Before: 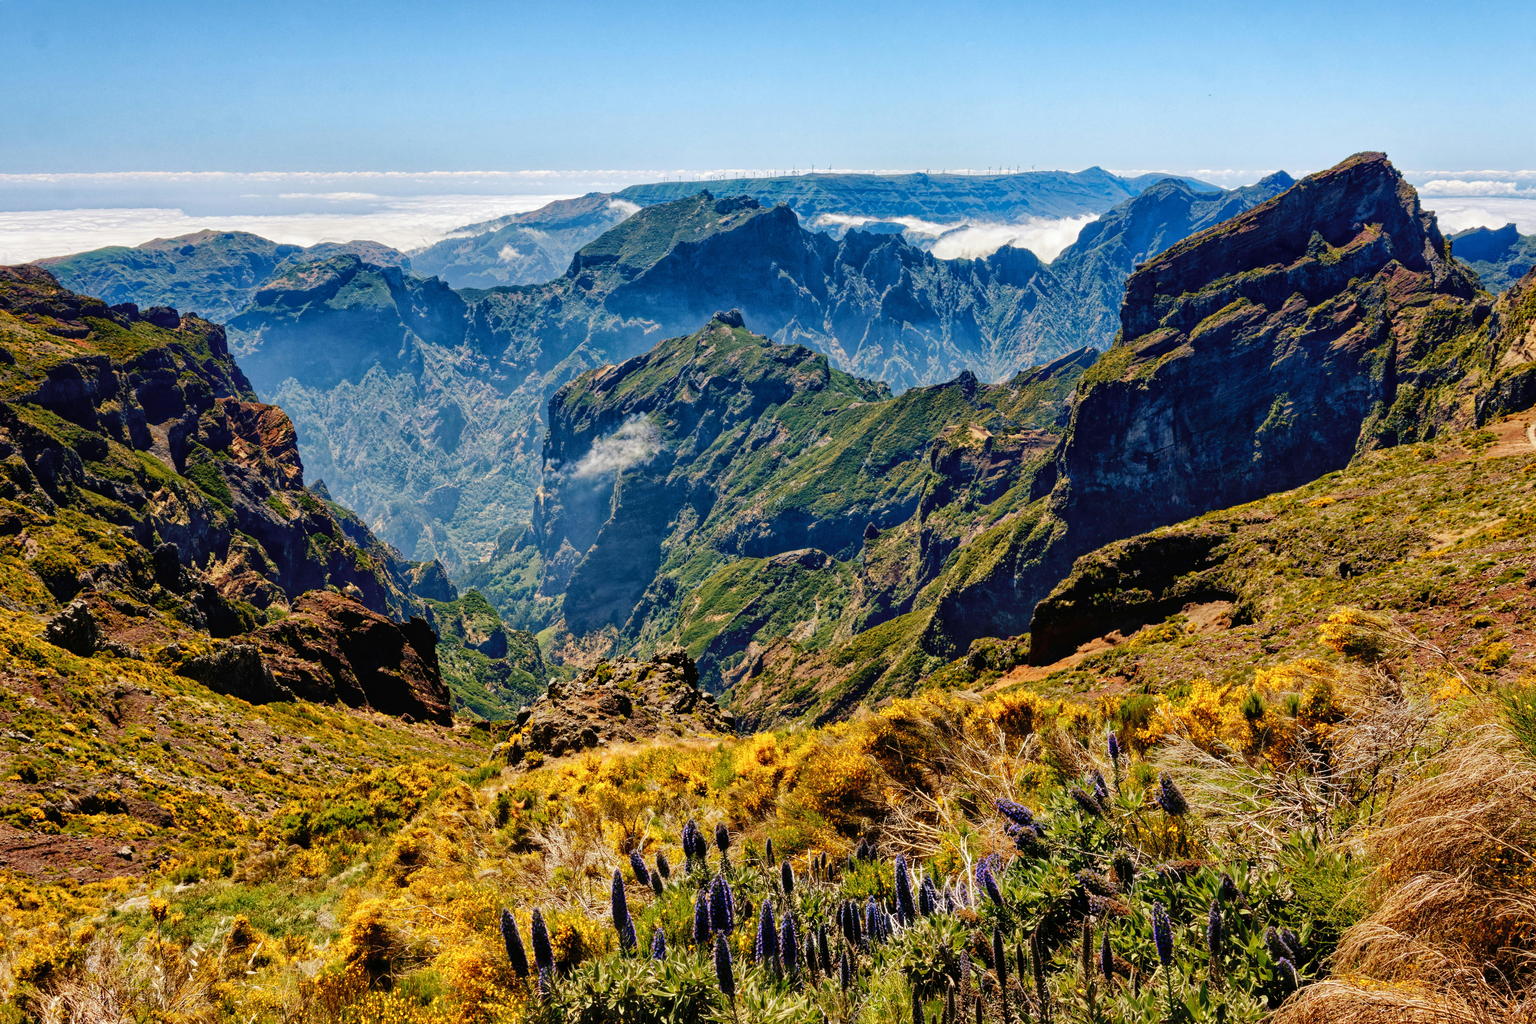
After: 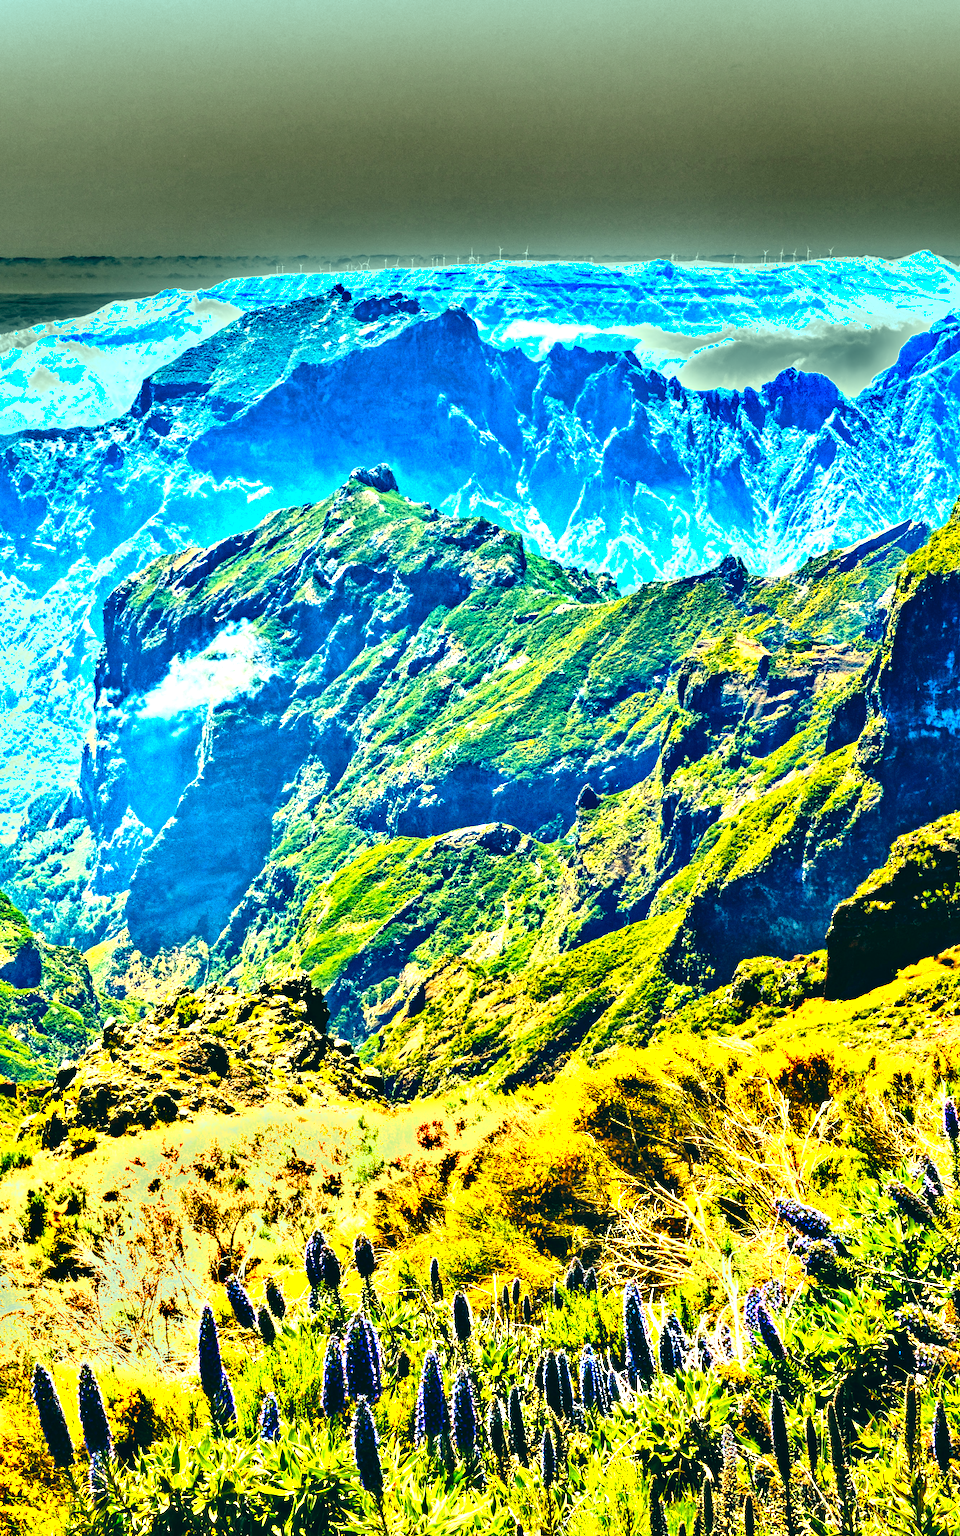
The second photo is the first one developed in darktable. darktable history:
crop: left 31.229%, right 27.105%
color balance rgb: perceptual saturation grading › global saturation 30%, global vibrance 10%
exposure: black level correction 0, exposure 1.675 EV, compensate exposure bias true, compensate highlight preservation false
tone equalizer: -8 EV -0.75 EV, -7 EV -0.7 EV, -6 EV -0.6 EV, -5 EV -0.4 EV, -3 EV 0.4 EV, -2 EV 0.6 EV, -1 EV 0.7 EV, +0 EV 0.75 EV, edges refinement/feathering 500, mask exposure compensation -1.57 EV, preserve details no
color correction: highlights a* -20.08, highlights b* 9.8, shadows a* -20.4, shadows b* -10.76
shadows and highlights: shadows 60, soften with gaussian
haze removal: compatibility mode true, adaptive false
